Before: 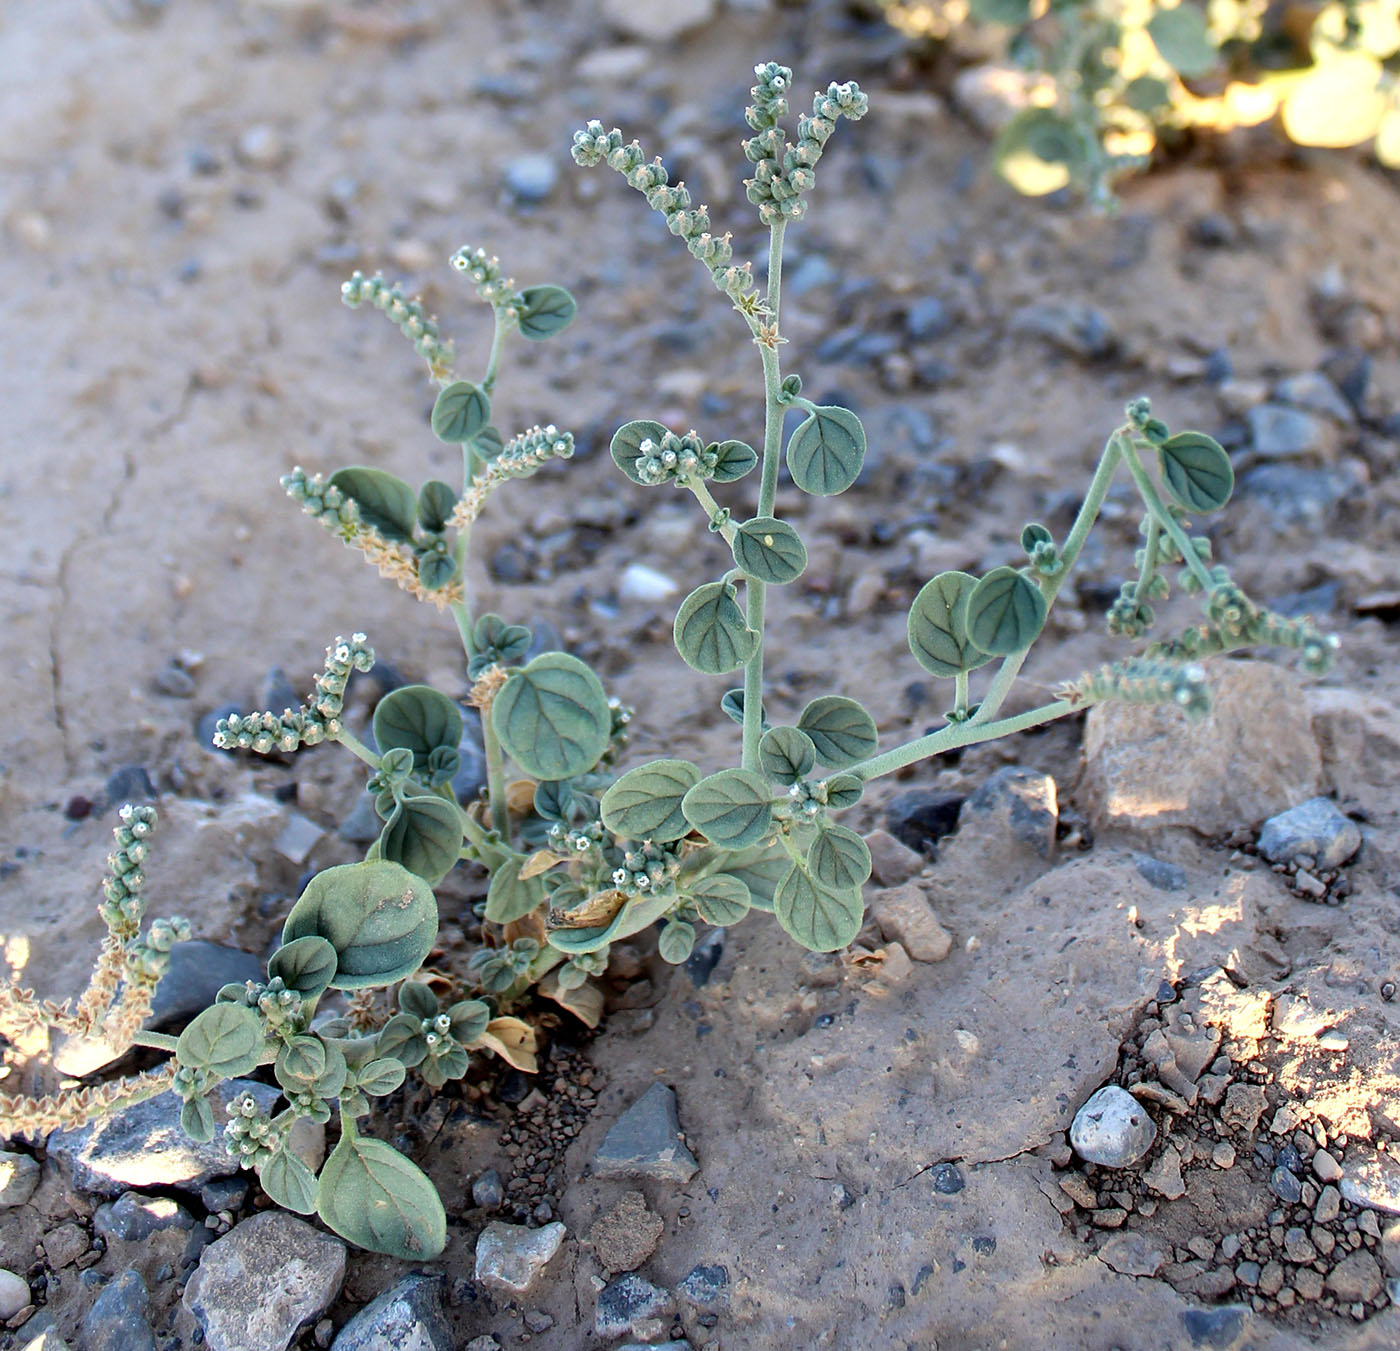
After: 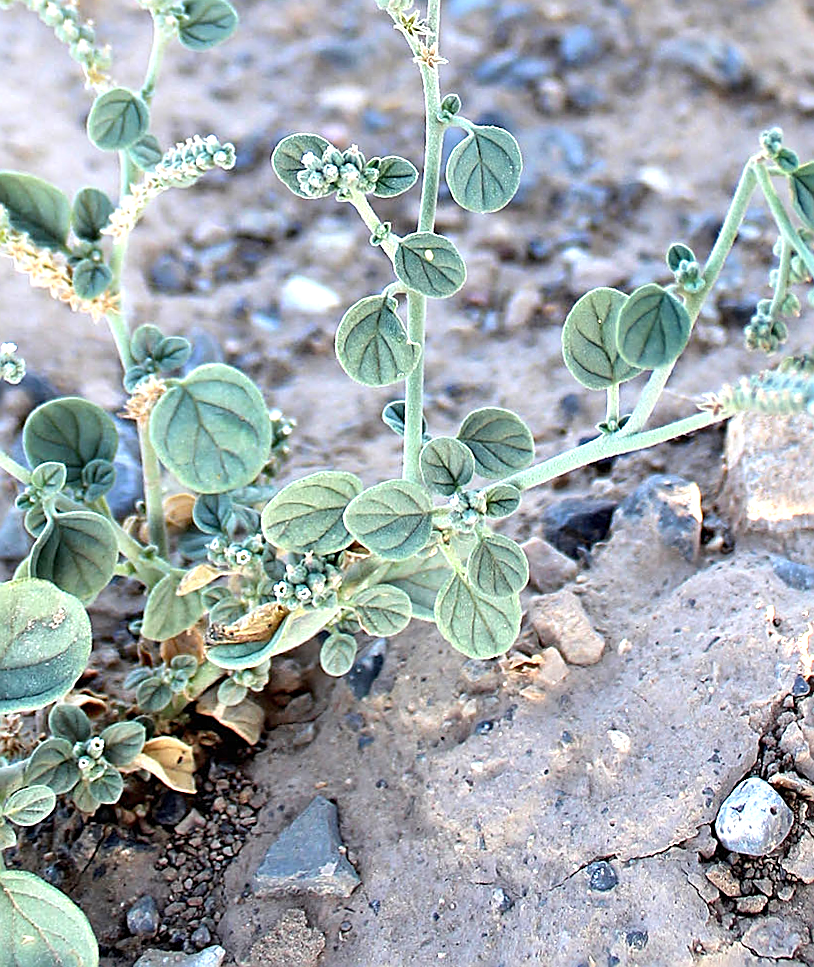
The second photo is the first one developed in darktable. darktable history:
crop and rotate: left 28.256%, top 17.734%, right 12.656%, bottom 3.573%
rotate and perspective: rotation -0.013°, lens shift (vertical) -0.027, lens shift (horizontal) 0.178, crop left 0.016, crop right 0.989, crop top 0.082, crop bottom 0.918
exposure: black level correction 0, exposure 0.95 EV, compensate exposure bias true, compensate highlight preservation false
sharpen: amount 0.75
